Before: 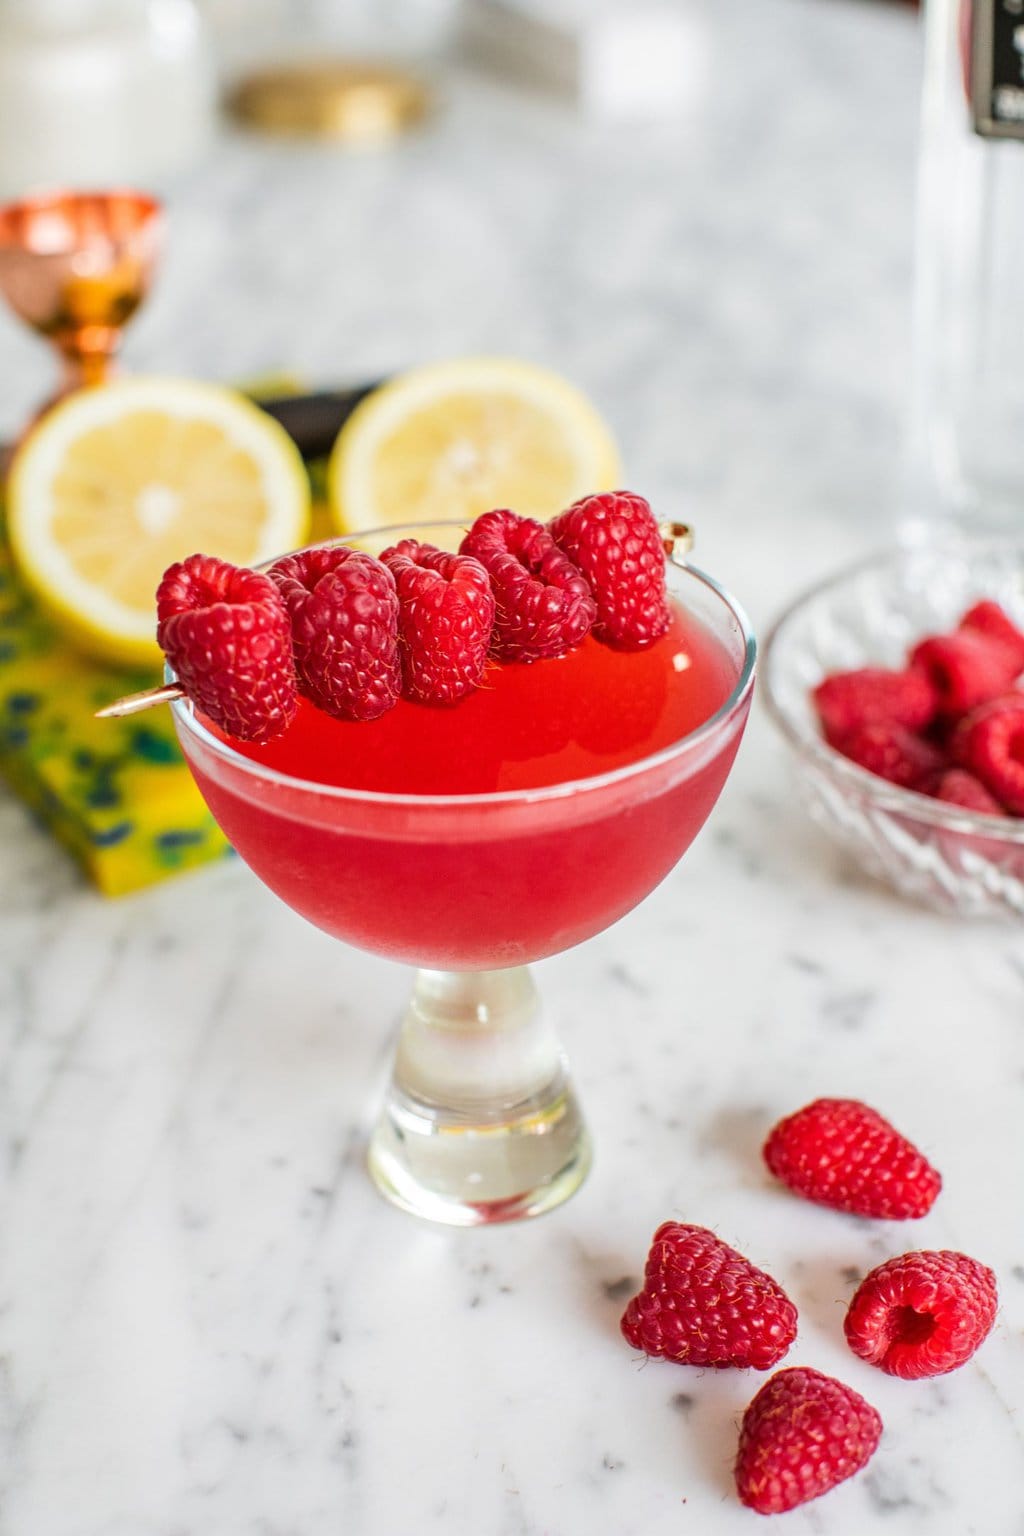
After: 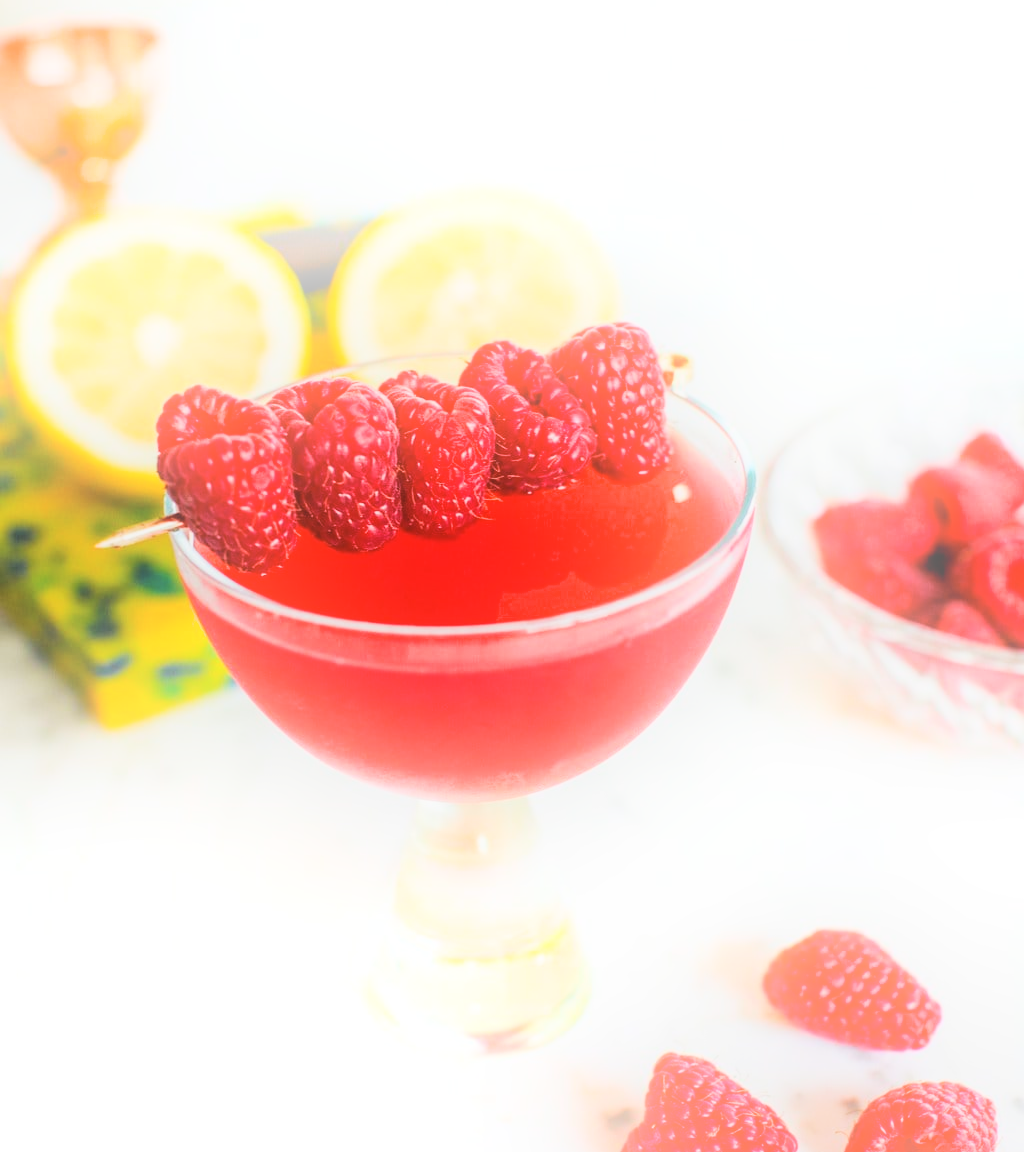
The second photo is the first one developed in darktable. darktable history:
bloom: on, module defaults
exposure: black level correction -0.002, exposure 0.54 EV, compensate highlight preservation false
crop: top 11.038%, bottom 13.962%
filmic rgb: black relative exposure -5 EV, hardness 2.88, contrast 1.2, highlights saturation mix -30%
